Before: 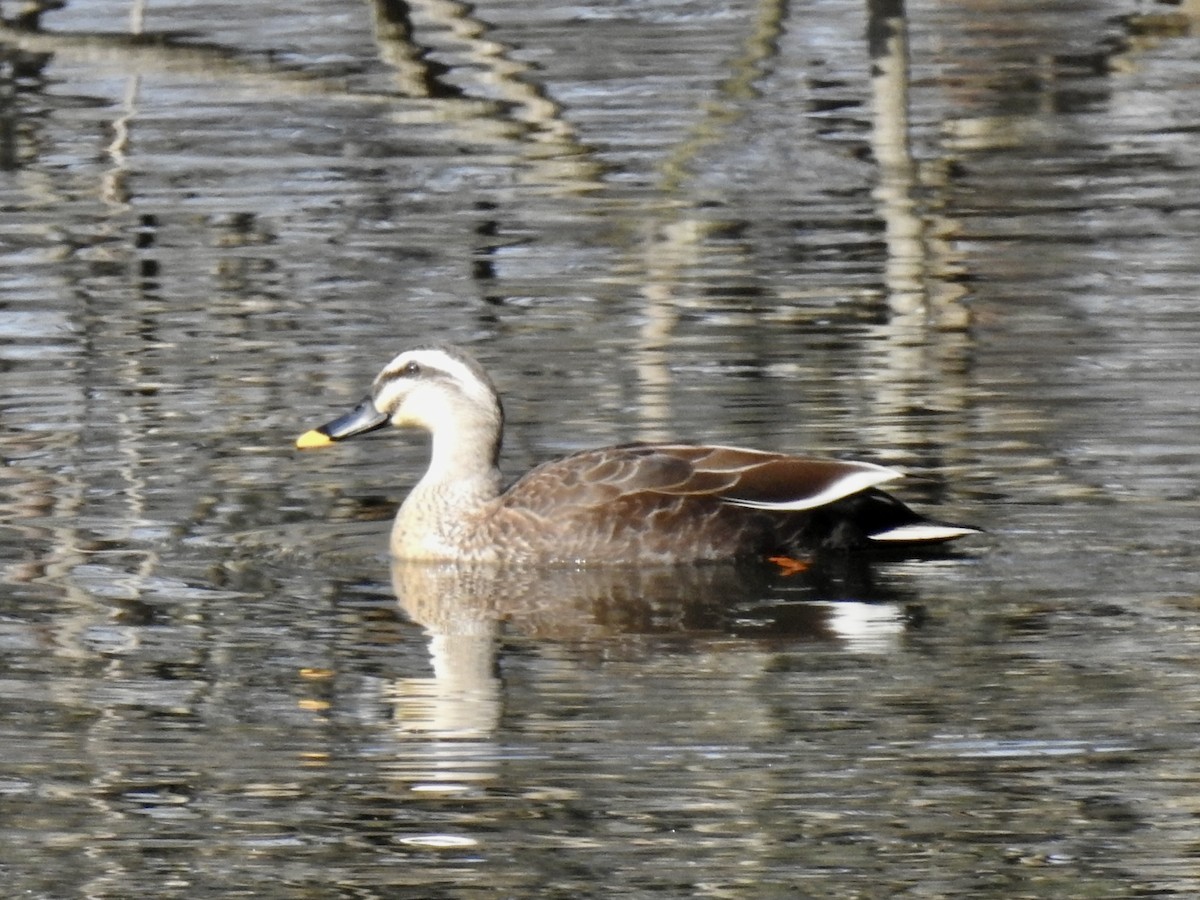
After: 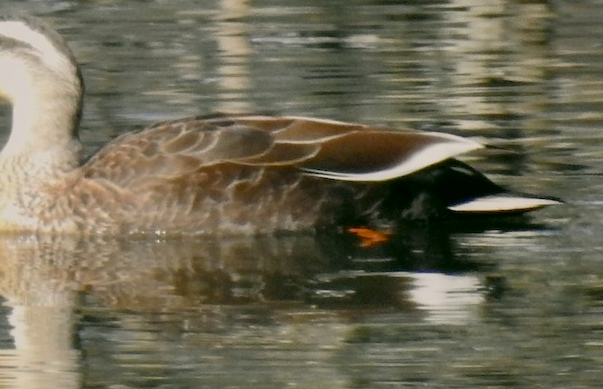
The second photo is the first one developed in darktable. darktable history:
shadows and highlights: on, module defaults
exposure: exposure -0.293 EV, compensate highlight preservation false
color correction: highlights a* 4.02, highlights b* 4.98, shadows a* -7.55, shadows b* 4.98
crop: left 35.03%, top 36.625%, right 14.663%, bottom 20.057%
